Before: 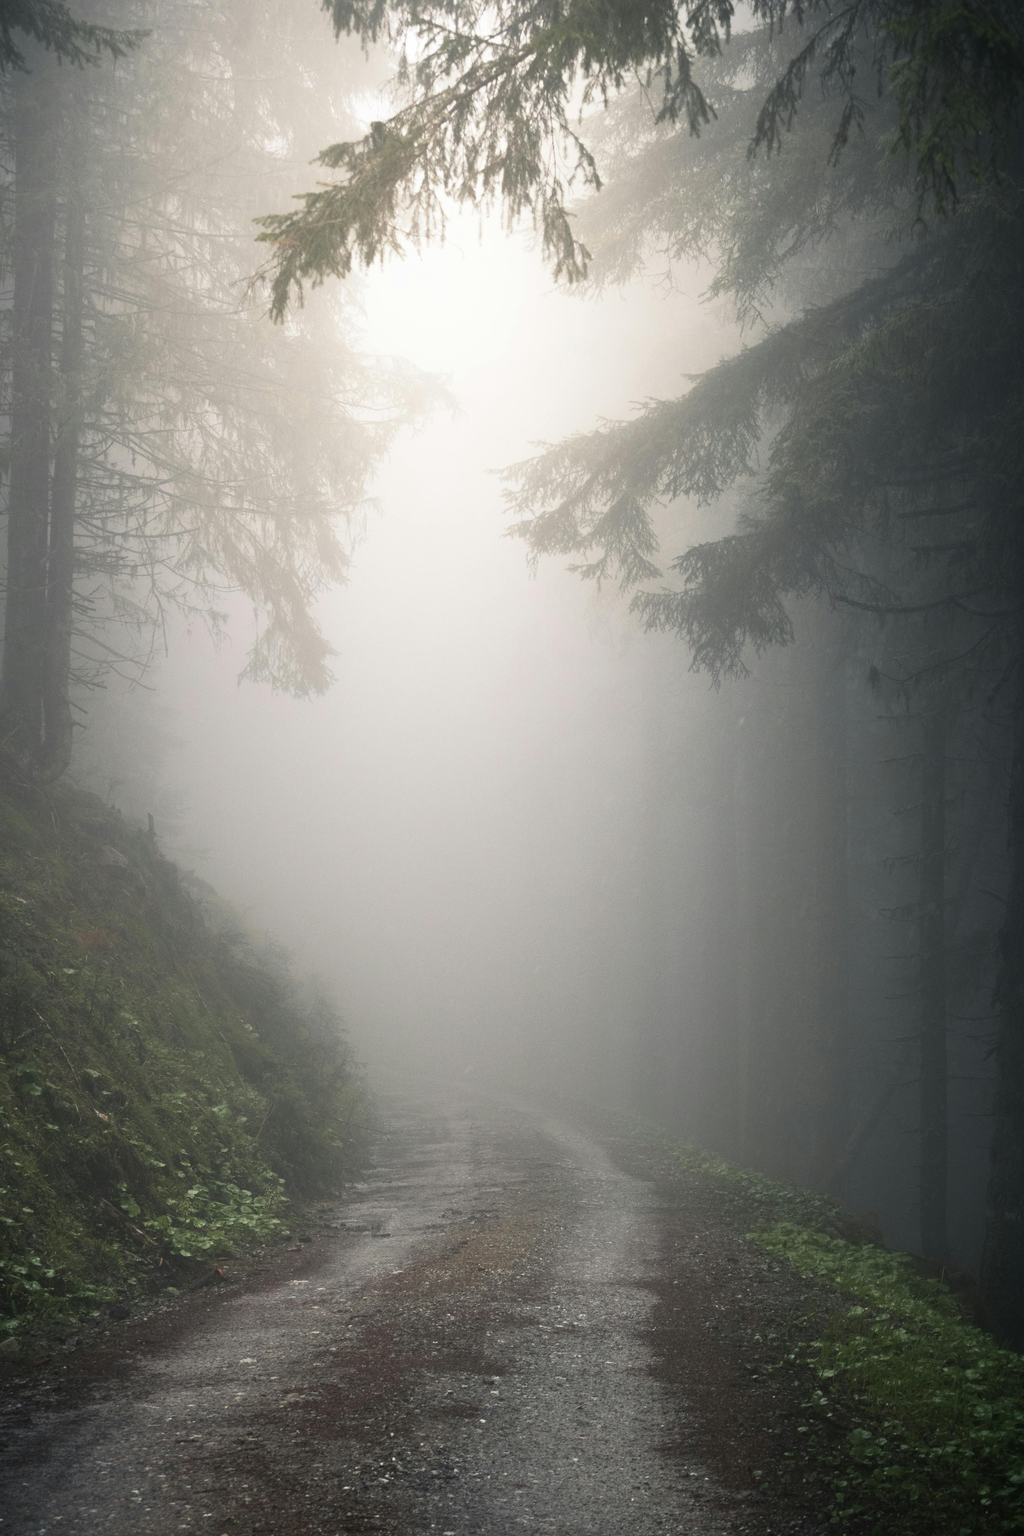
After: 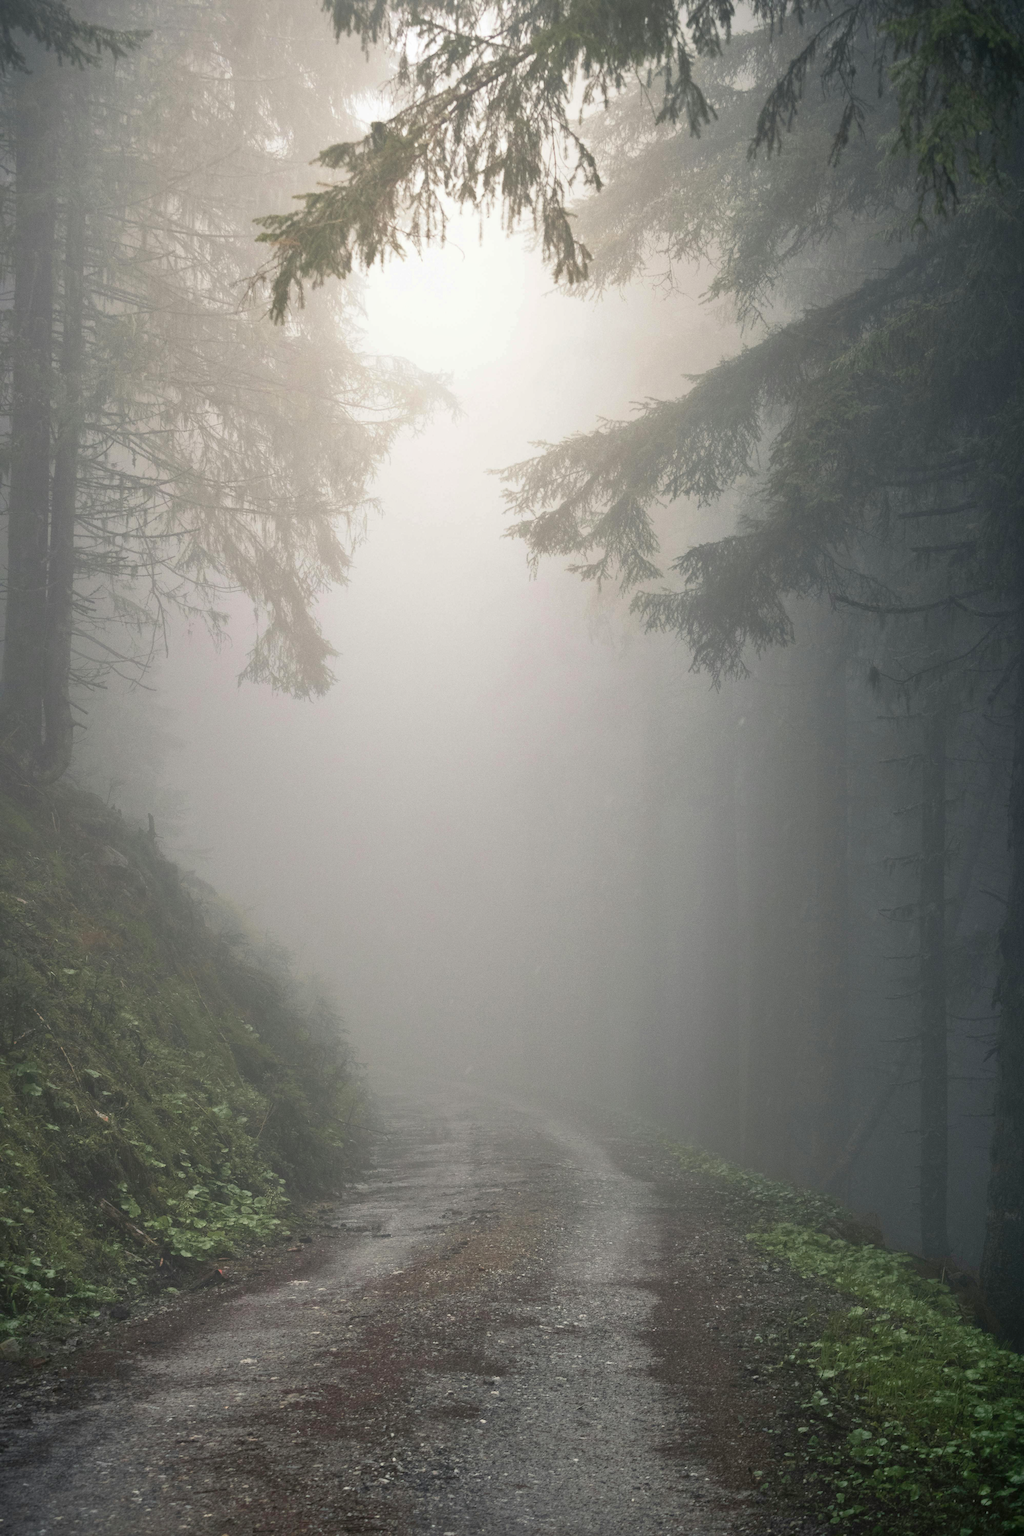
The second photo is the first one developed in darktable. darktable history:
shadows and highlights: on, module defaults
exposure: black level correction 0.001, compensate highlight preservation false
